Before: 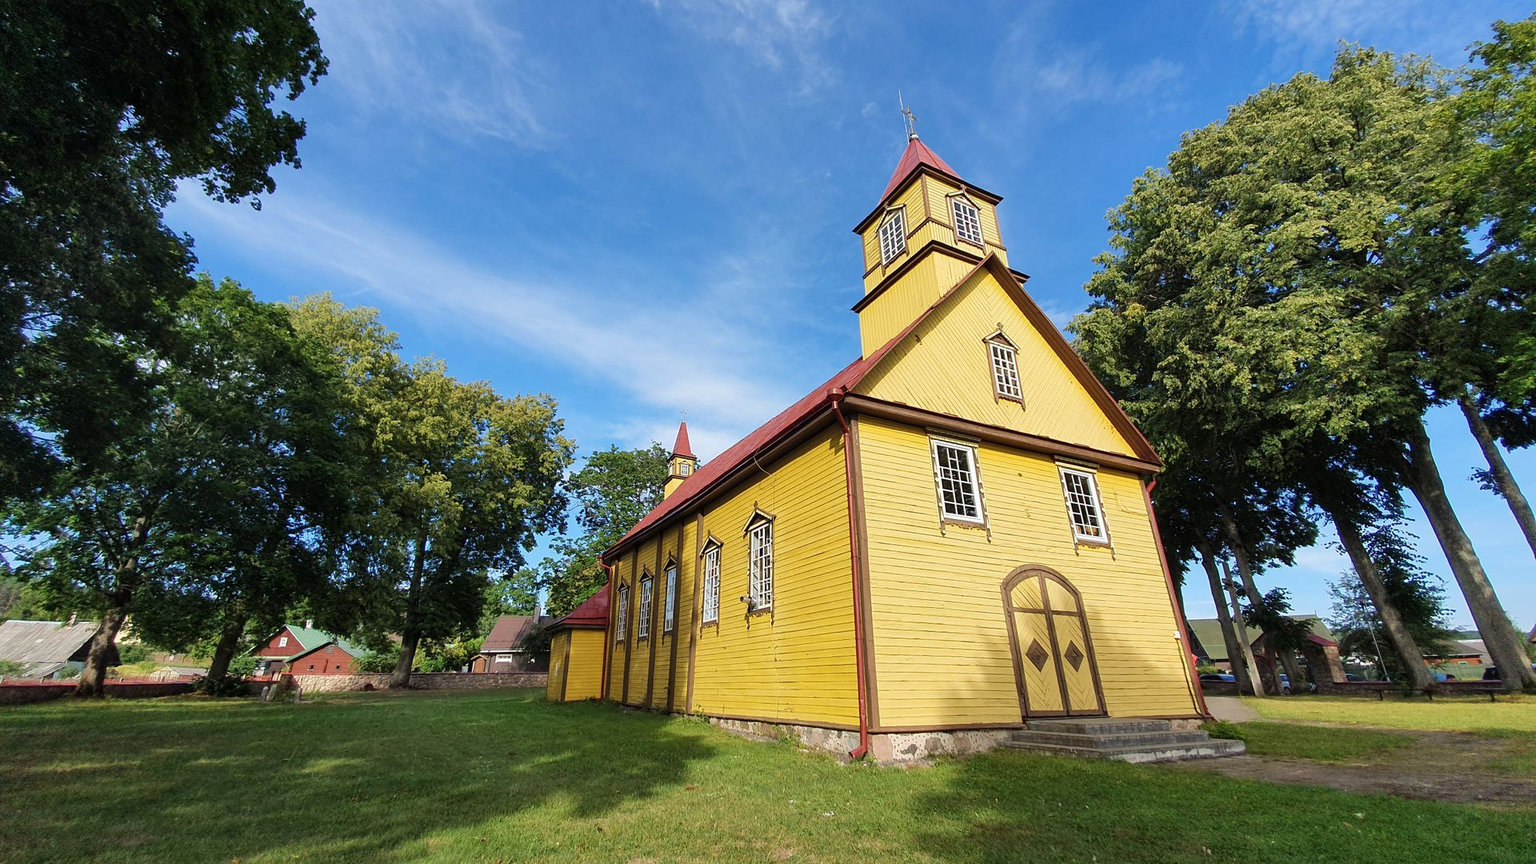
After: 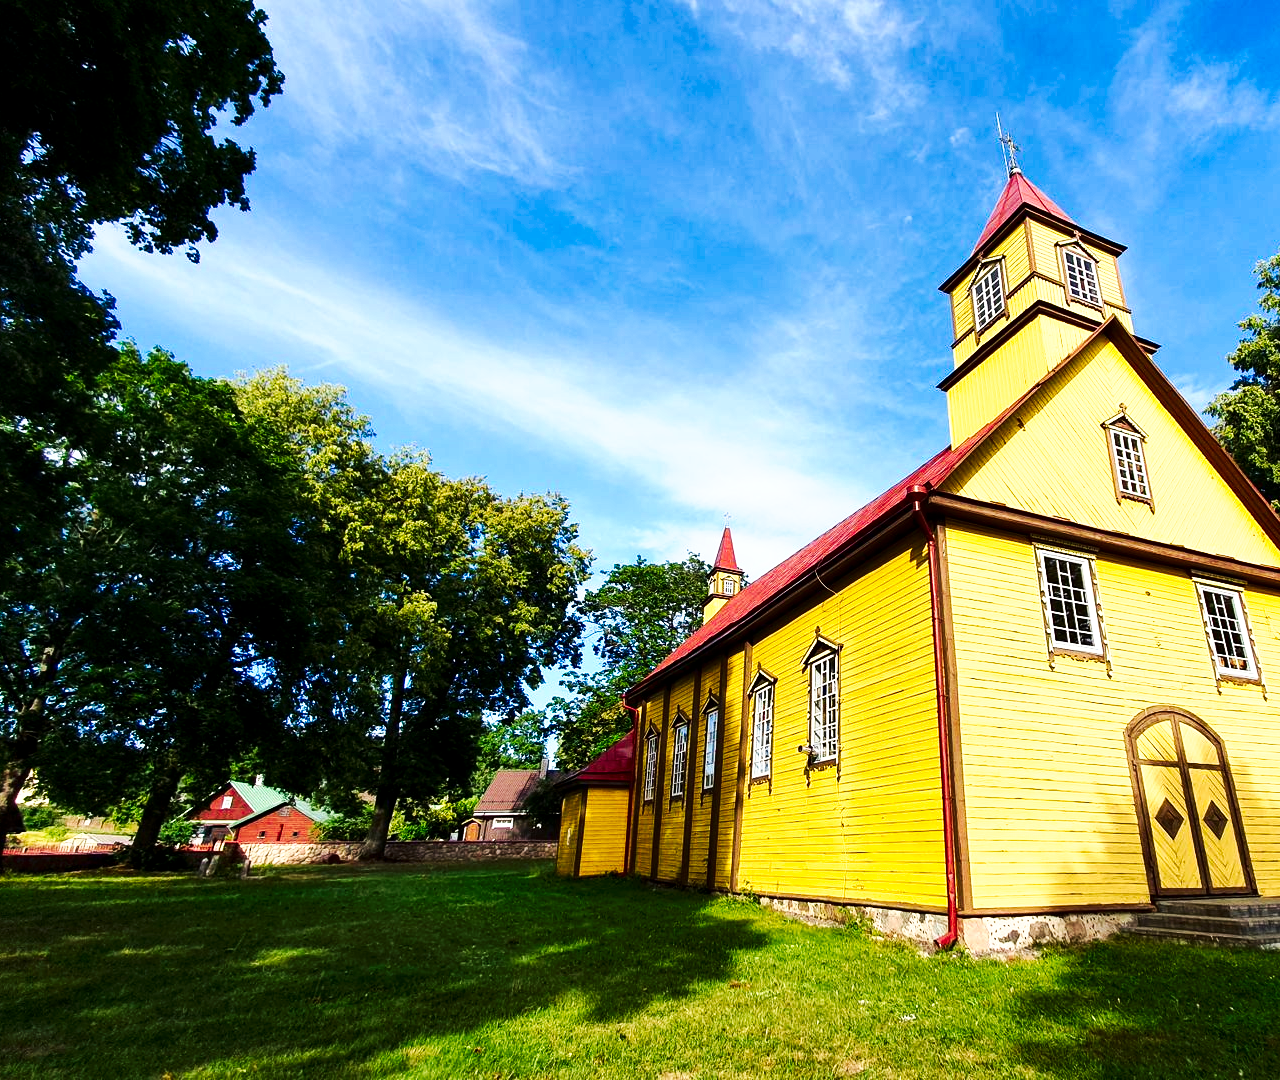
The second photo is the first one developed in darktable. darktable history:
tone curve: curves: ch0 [(0, 0) (0.003, 0.003) (0.011, 0.009) (0.025, 0.022) (0.044, 0.037) (0.069, 0.051) (0.1, 0.079) (0.136, 0.114) (0.177, 0.152) (0.224, 0.212) (0.277, 0.281) (0.335, 0.358) (0.399, 0.459) (0.468, 0.573) (0.543, 0.684) (0.623, 0.779) (0.709, 0.866) (0.801, 0.949) (0.898, 0.98) (1, 1)], preserve colors none
exposure: compensate highlight preservation false
local contrast: highlights 100%, shadows 100%, detail 120%, midtone range 0.2
contrast brightness saturation: contrast 0.19, brightness -0.11, saturation 0.21
crop and rotate: left 6.617%, right 26.717%
